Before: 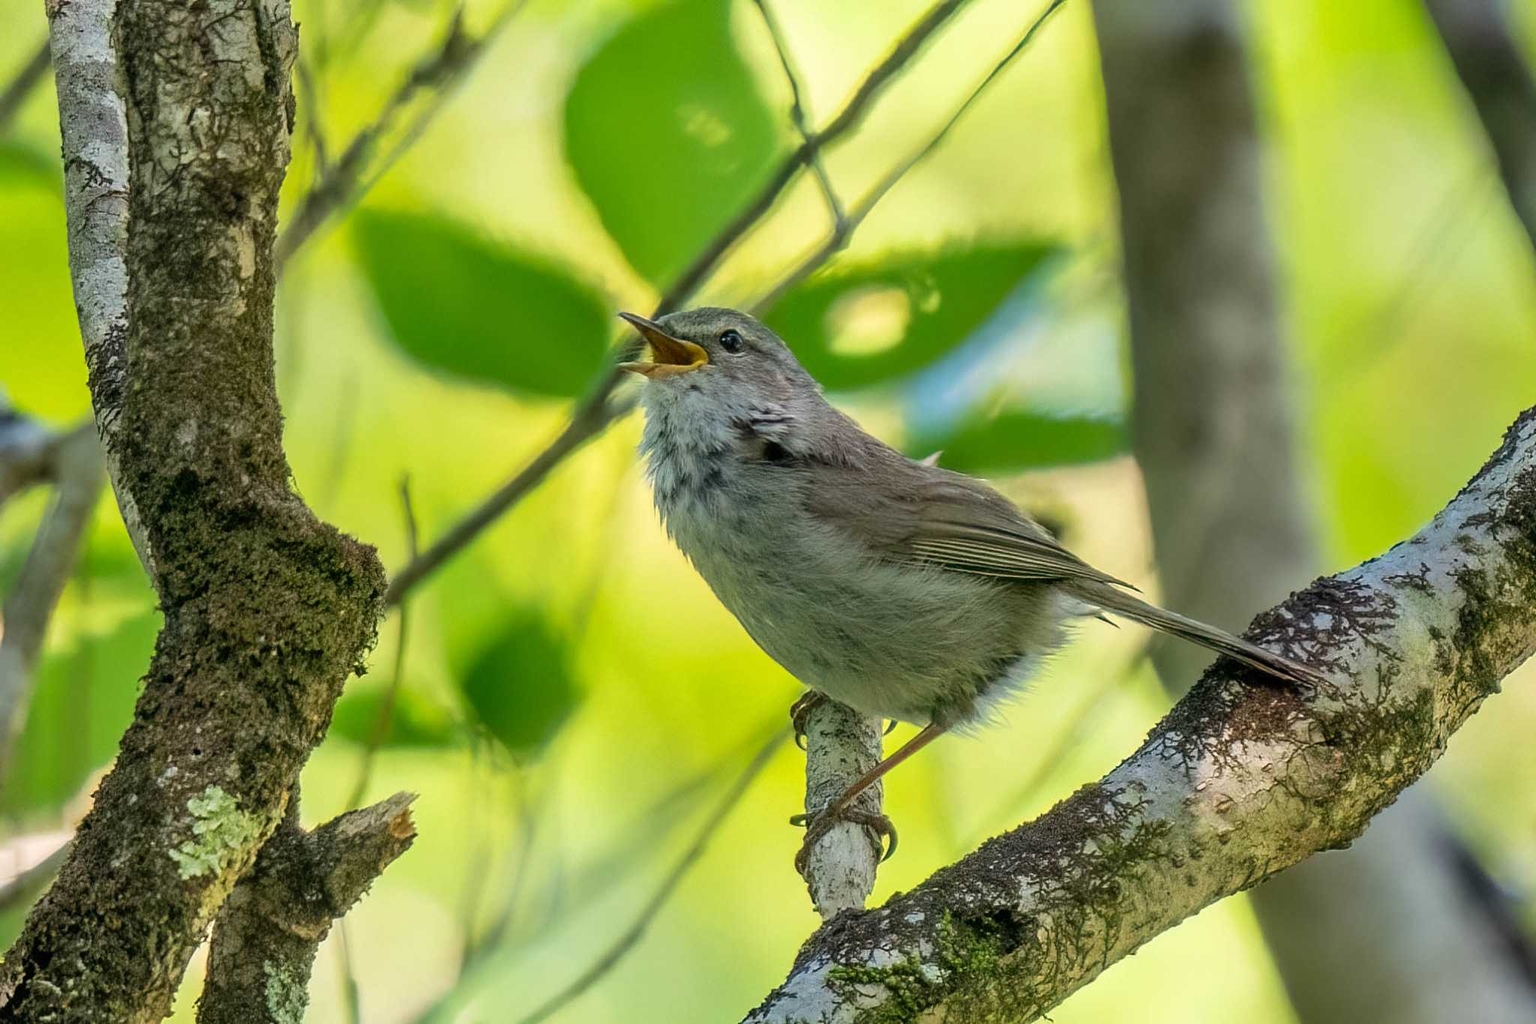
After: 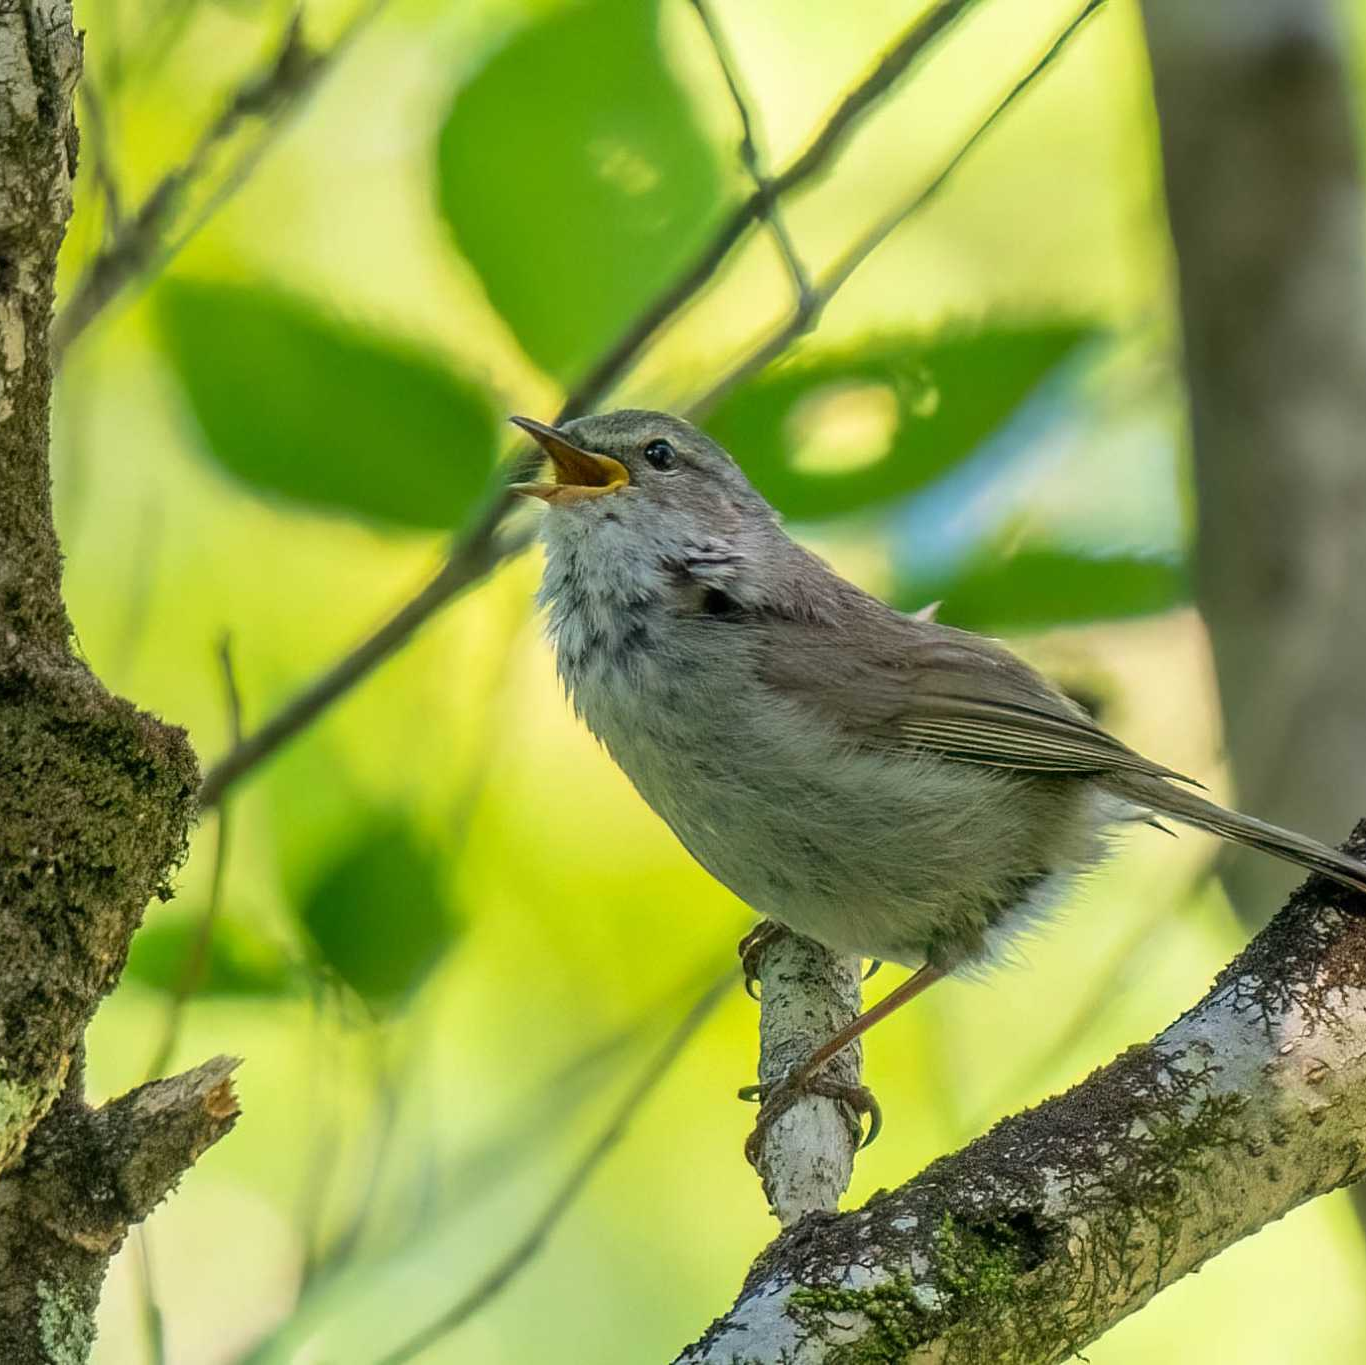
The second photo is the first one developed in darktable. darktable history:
crop: left 15.418%, right 17.876%
